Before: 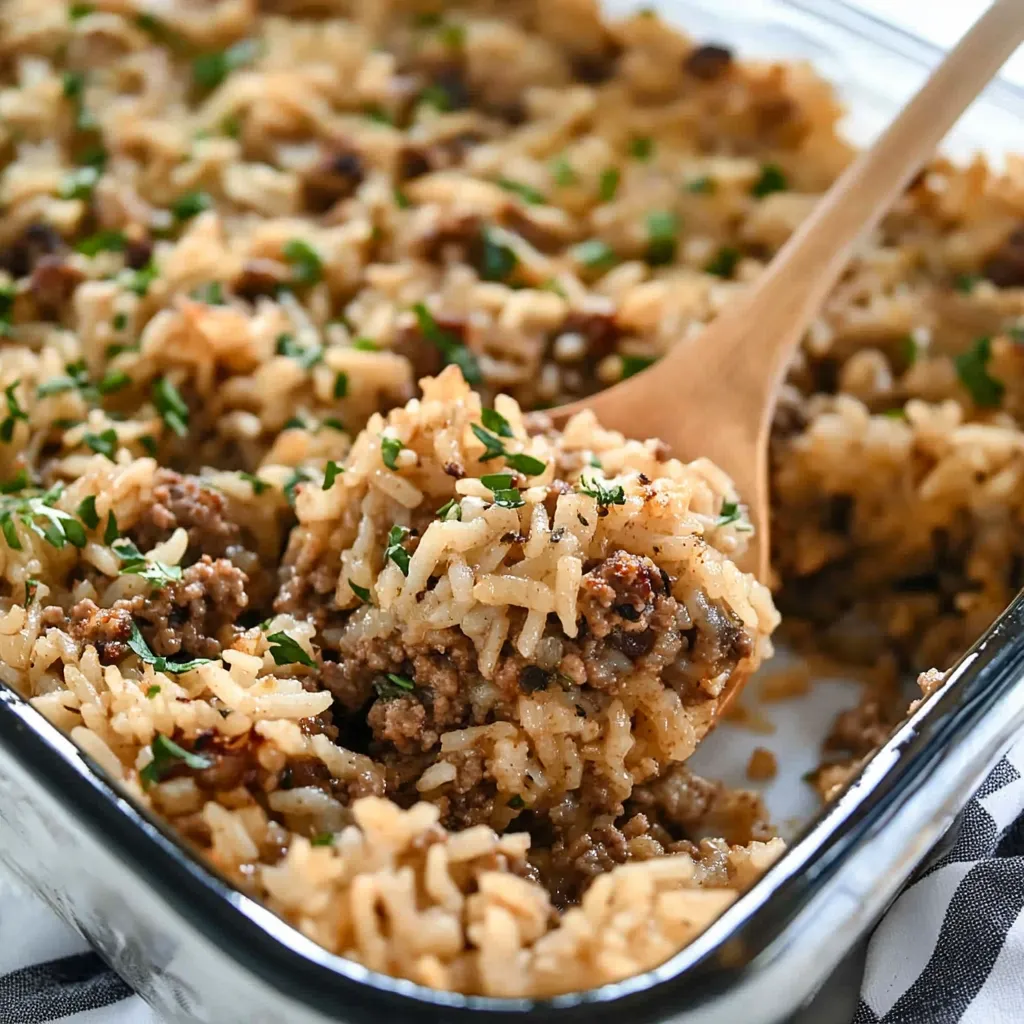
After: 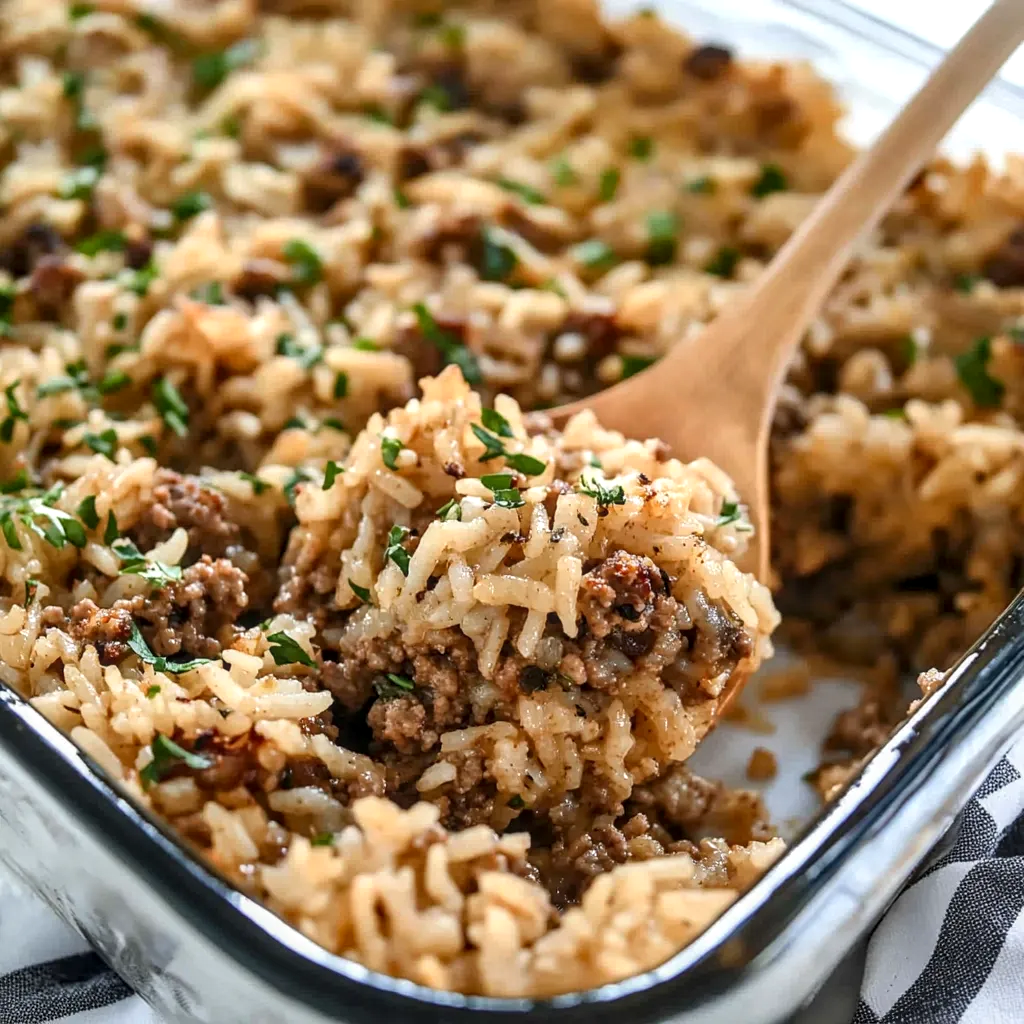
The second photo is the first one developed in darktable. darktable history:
exposure: exposure 0.081 EV, compensate highlight preservation false
local contrast: on, module defaults
